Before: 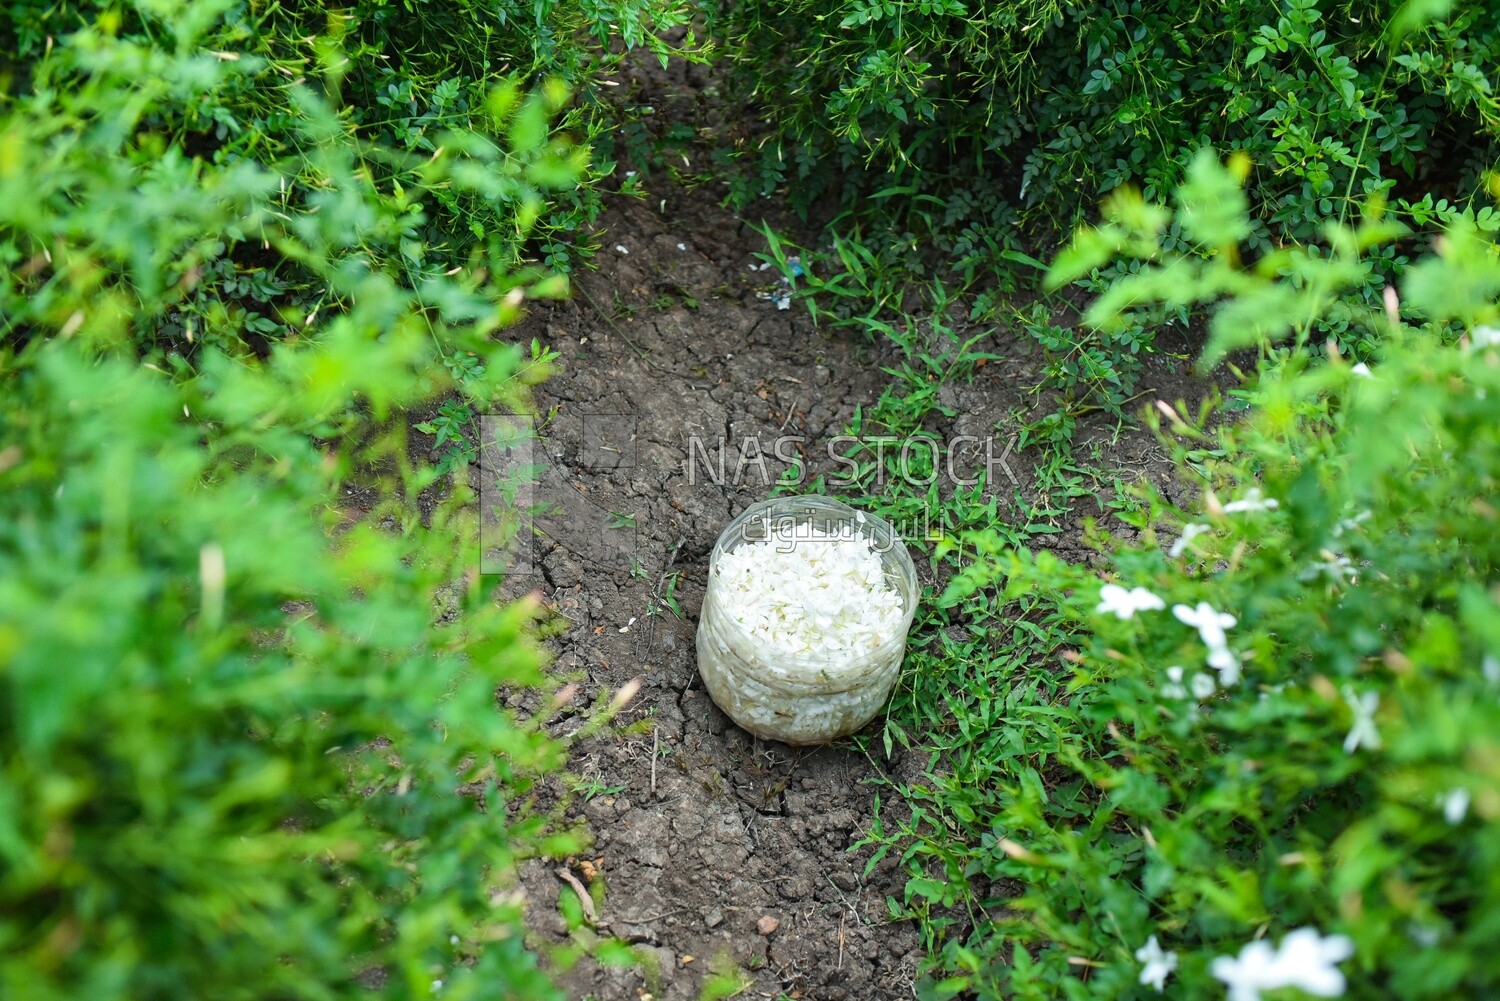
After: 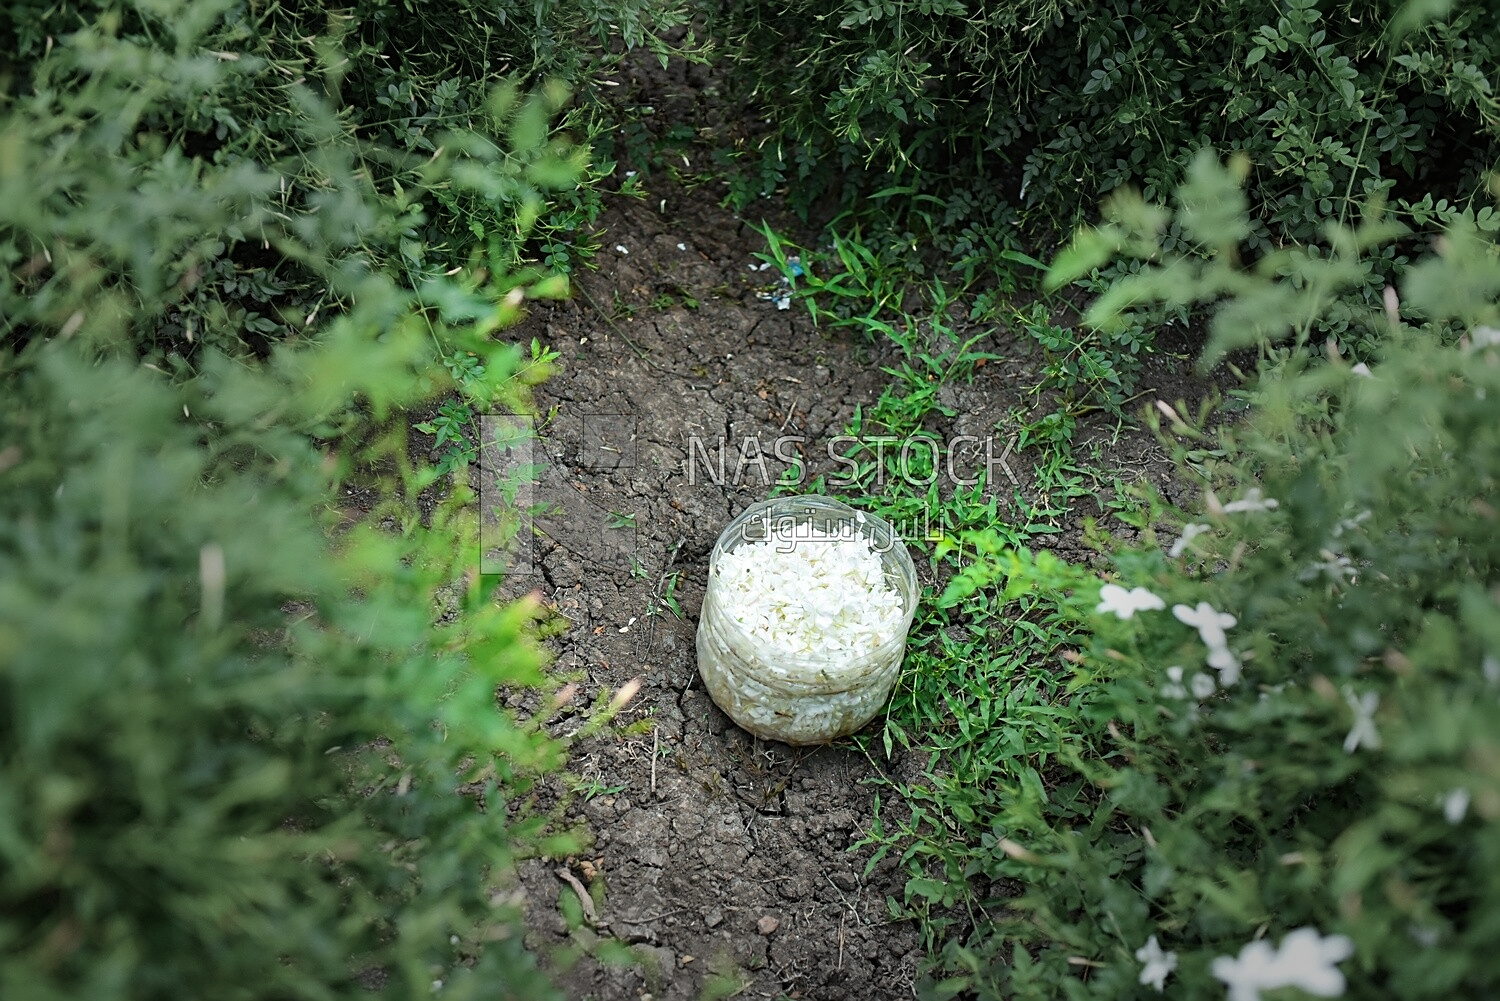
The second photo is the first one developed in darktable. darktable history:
vignetting: fall-off start 31.4%, fall-off radius 34.41%, unbound false
sharpen: on, module defaults
